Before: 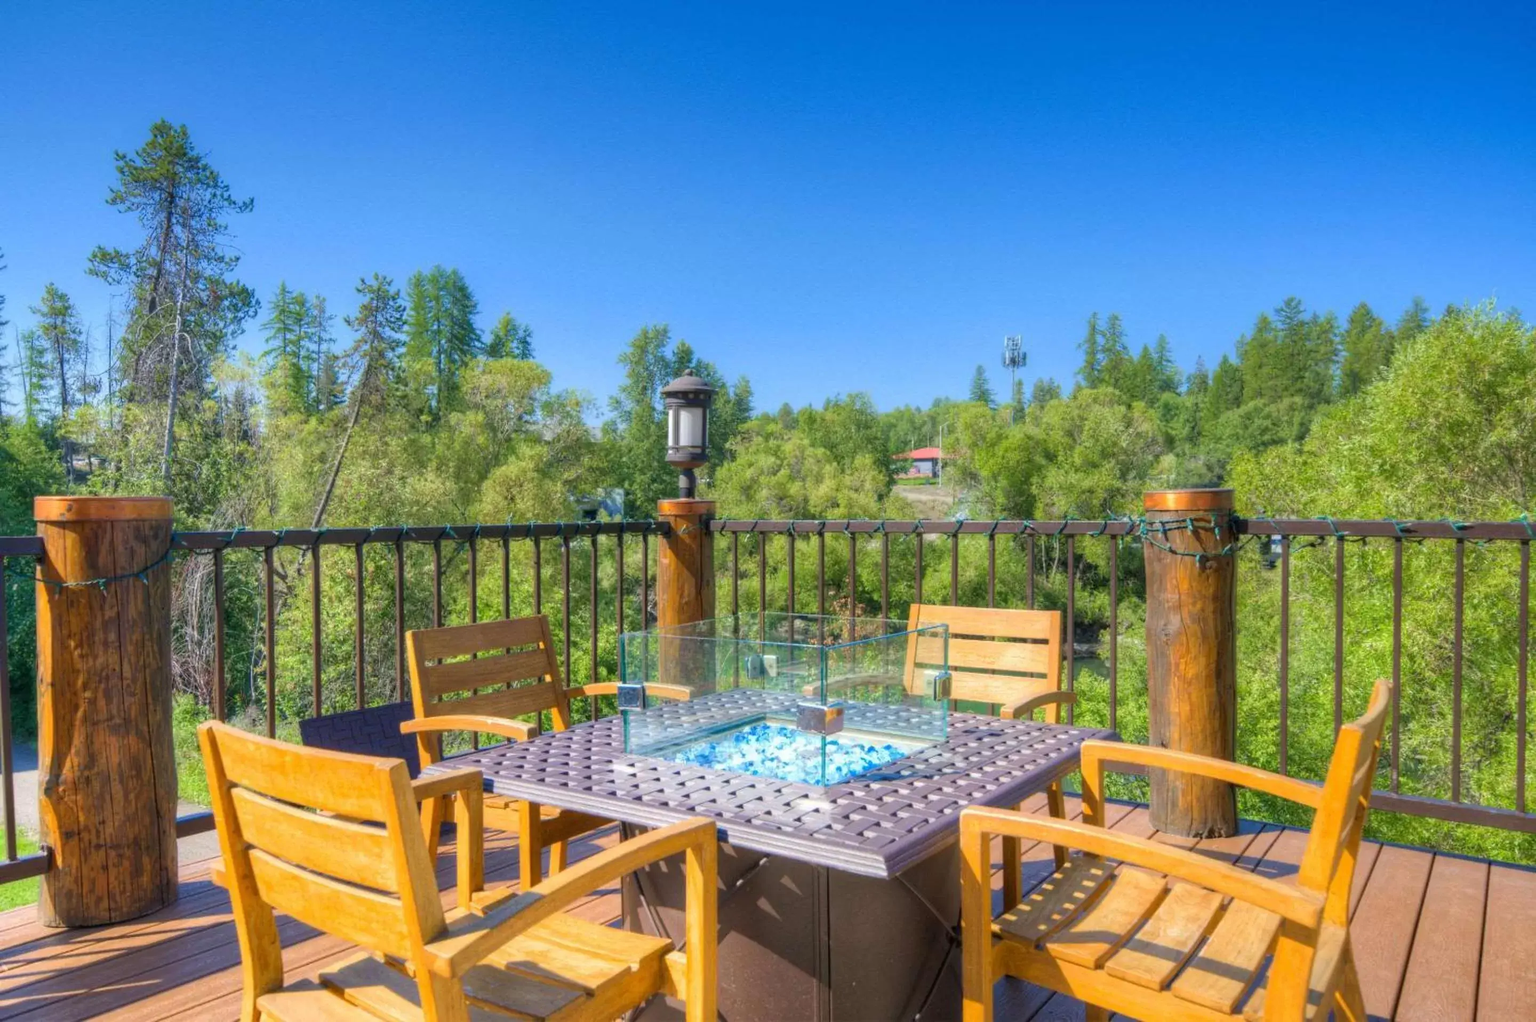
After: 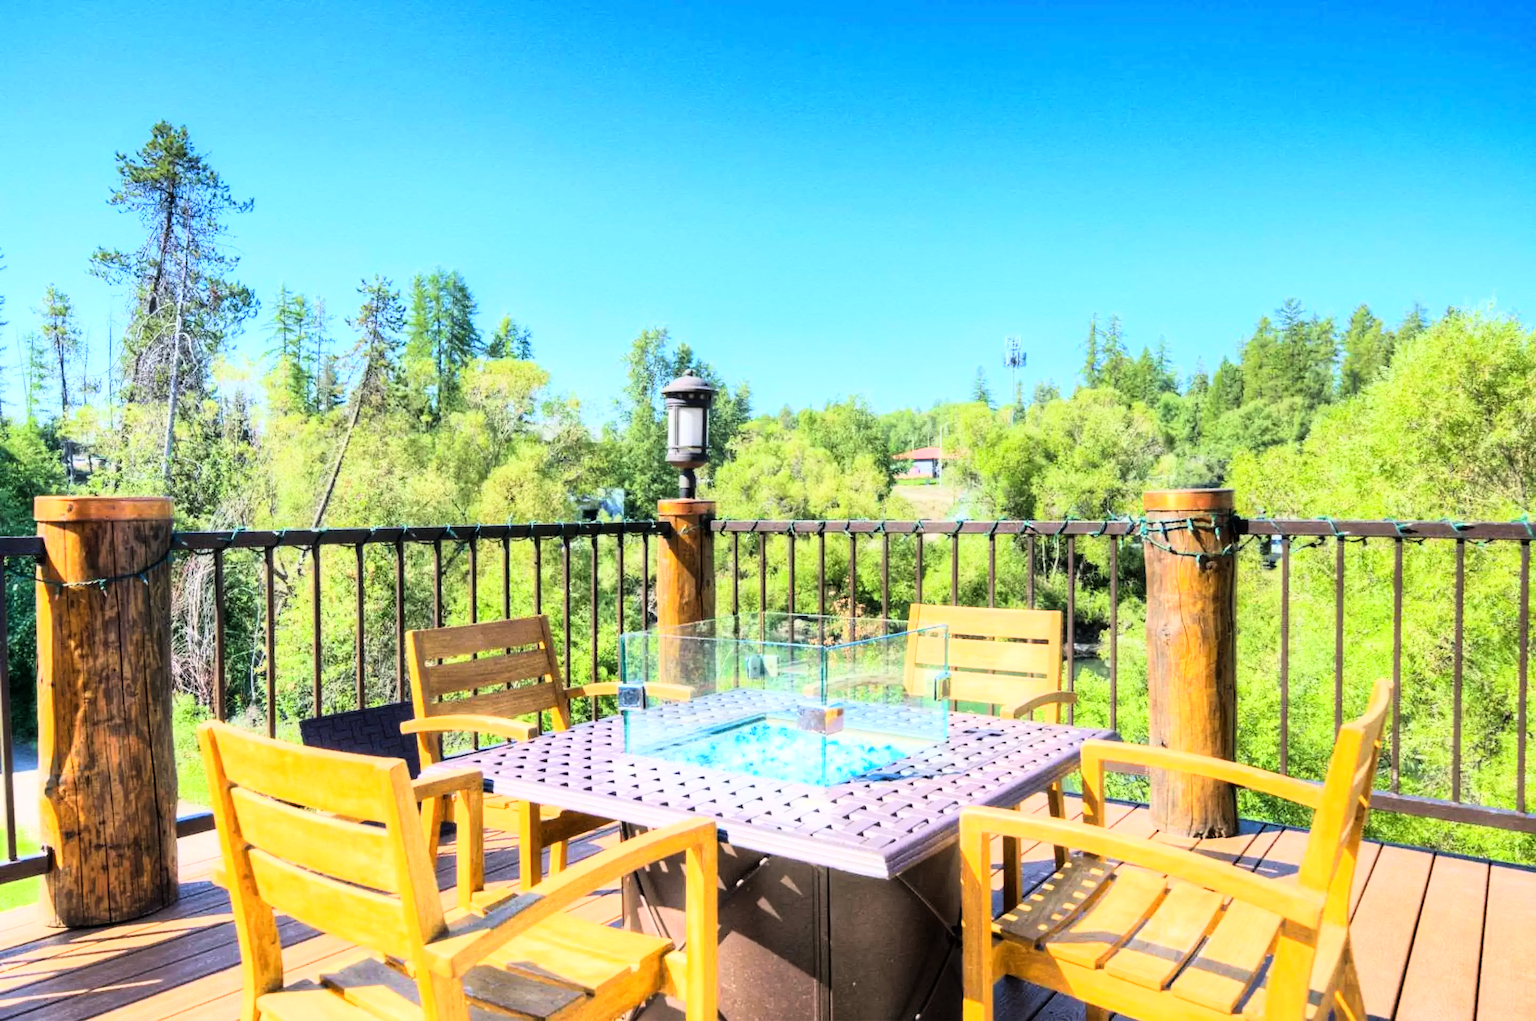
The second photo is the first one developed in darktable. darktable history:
rgb curve: curves: ch0 [(0, 0) (0.21, 0.15) (0.24, 0.21) (0.5, 0.75) (0.75, 0.96) (0.89, 0.99) (1, 1)]; ch1 [(0, 0.02) (0.21, 0.13) (0.25, 0.2) (0.5, 0.67) (0.75, 0.9) (0.89, 0.97) (1, 1)]; ch2 [(0, 0.02) (0.21, 0.13) (0.25, 0.2) (0.5, 0.67) (0.75, 0.9) (0.89, 0.97) (1, 1)], compensate middle gray true
tone equalizer: on, module defaults
